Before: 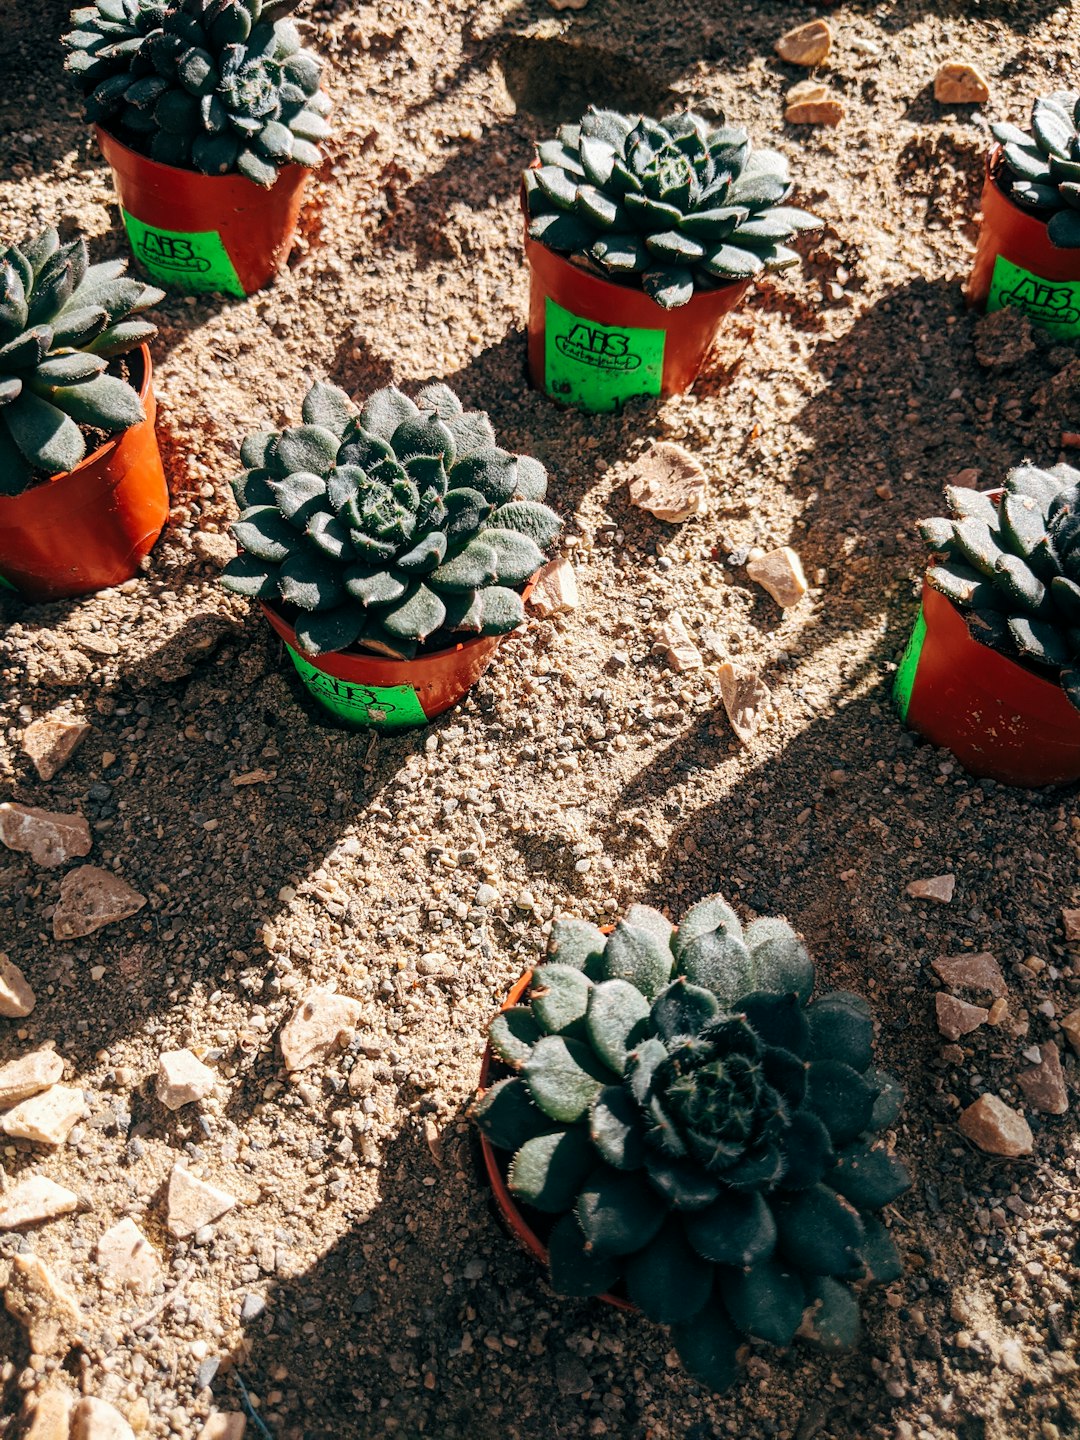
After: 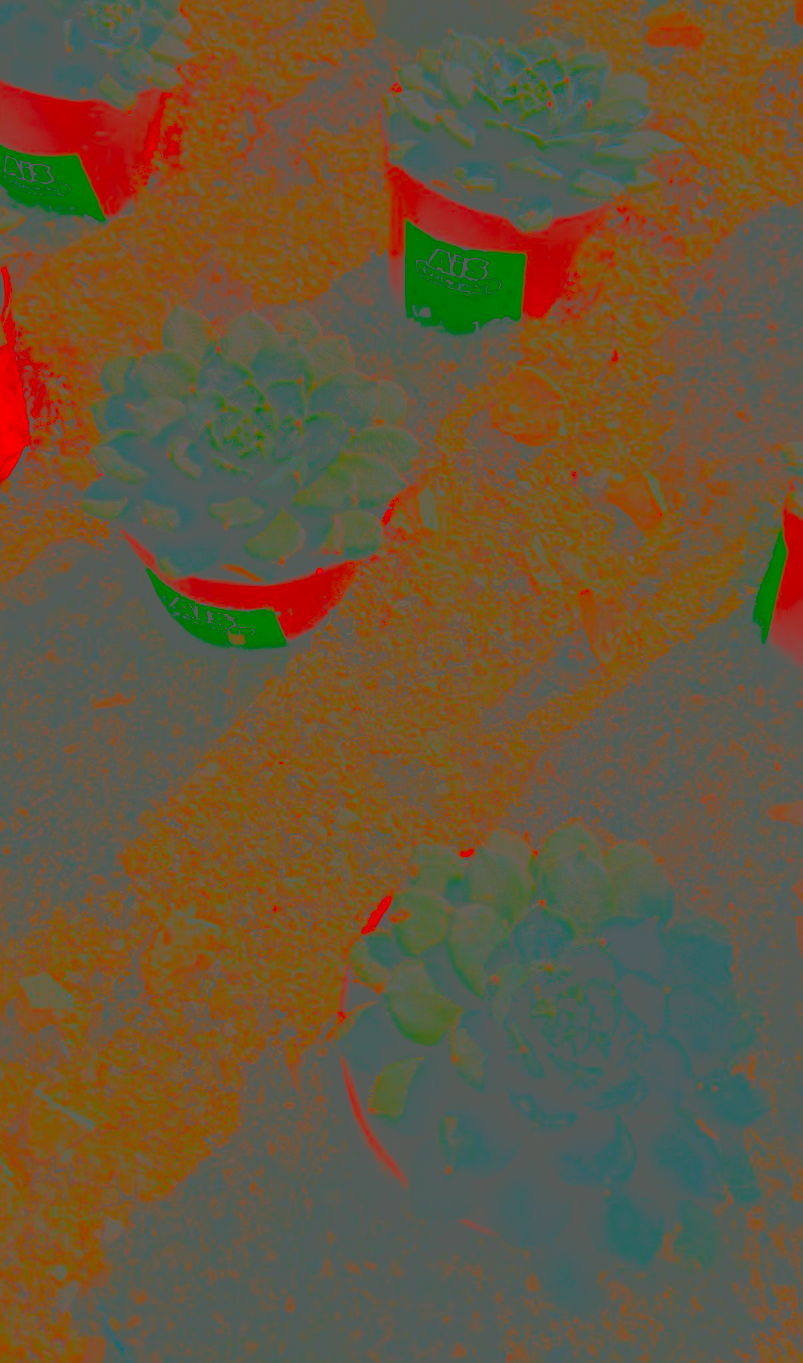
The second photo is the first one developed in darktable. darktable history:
color correction: highlights a* -4.56, highlights b* 5.04, saturation 0.953
crop and rotate: left 13.029%, top 5.298%, right 12.615%
contrast brightness saturation: contrast -0.979, brightness -0.172, saturation 0.744
sharpen: on, module defaults
base curve: curves: ch0 [(0, 0) (0.74, 0.67) (1, 1)], preserve colors none
tone equalizer: -8 EV -0.78 EV, -7 EV -0.734 EV, -6 EV -0.606 EV, -5 EV -0.422 EV, -3 EV 0.386 EV, -2 EV 0.6 EV, -1 EV 0.682 EV, +0 EV 0.78 EV, edges refinement/feathering 500, mask exposure compensation -1.57 EV, preserve details no
local contrast: detail 130%
